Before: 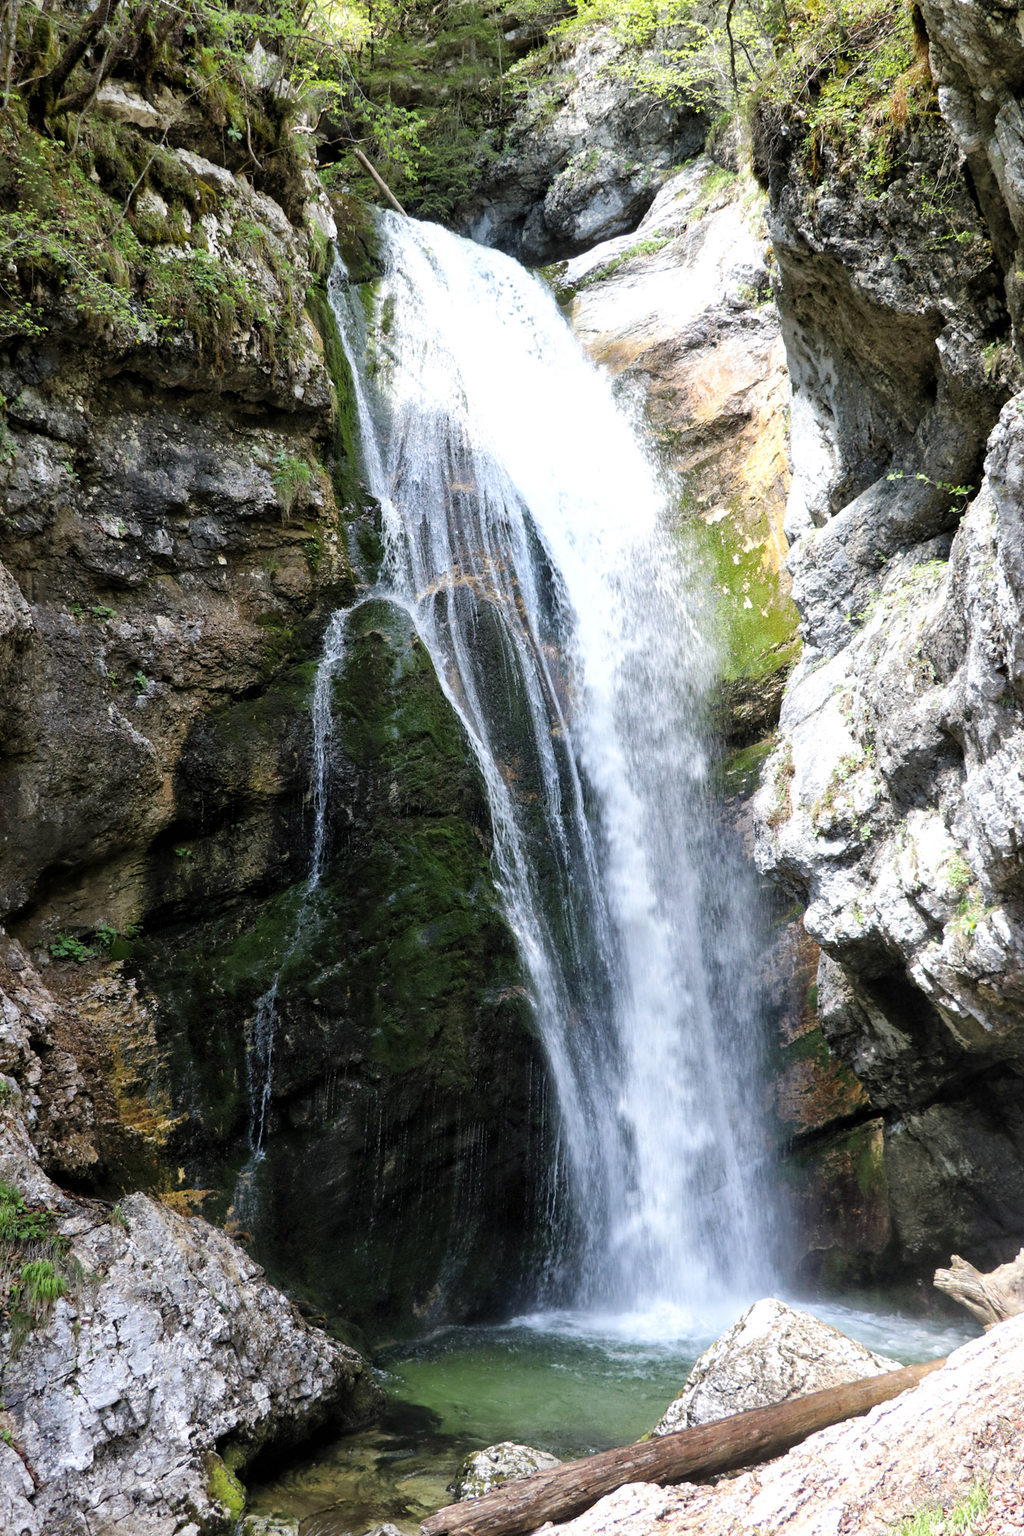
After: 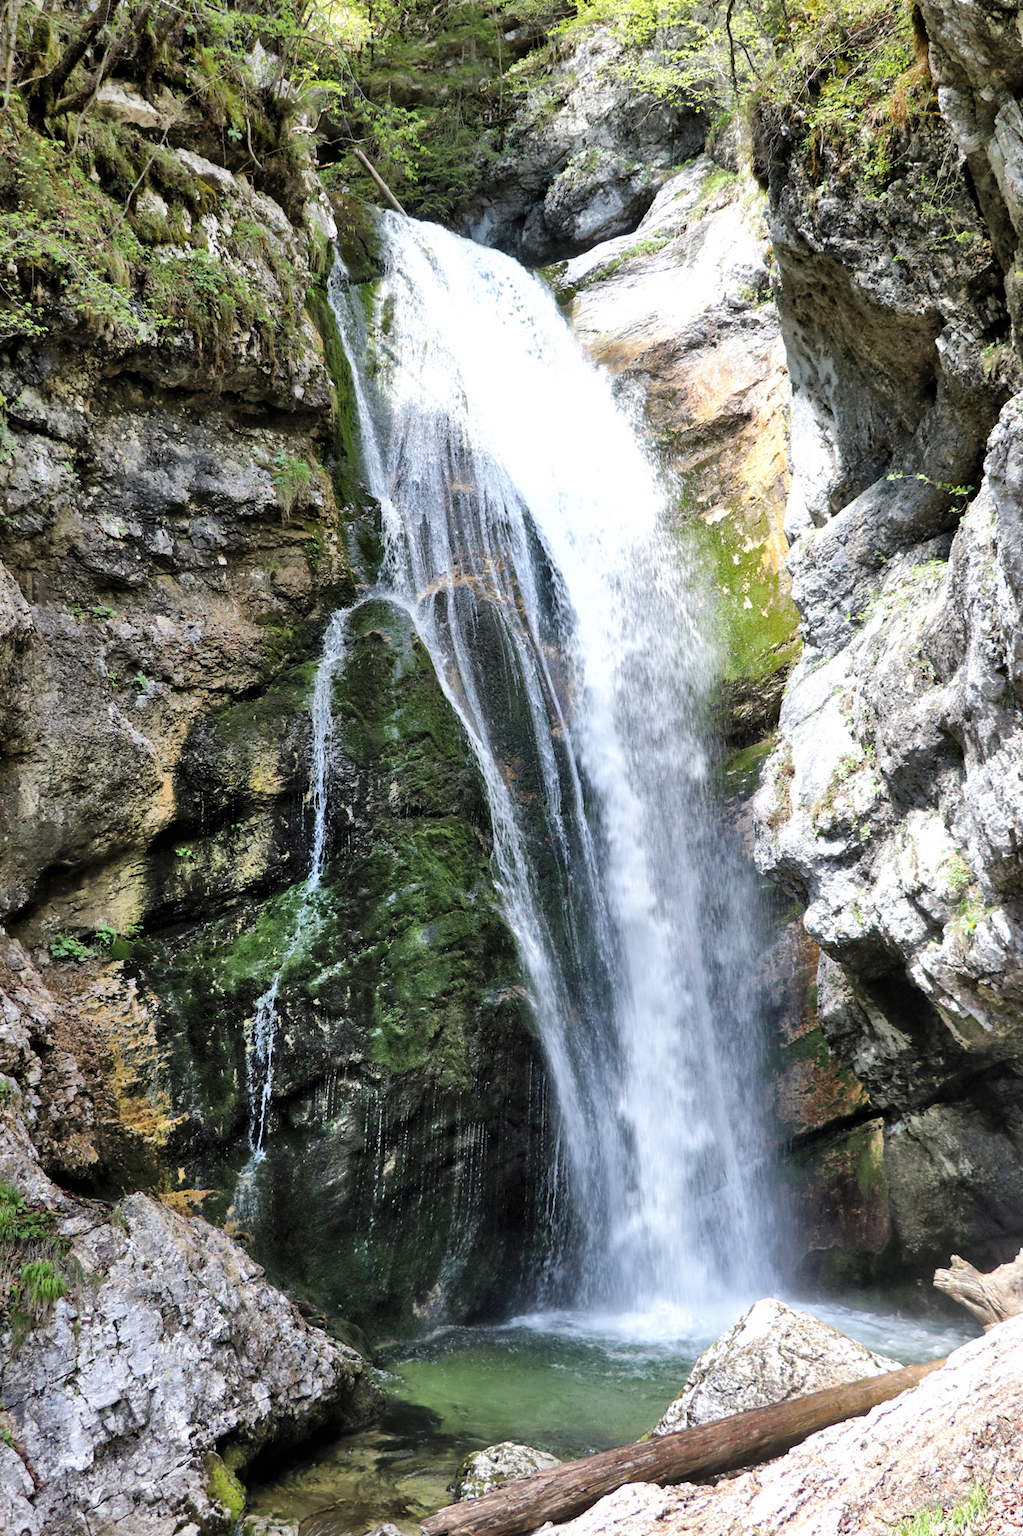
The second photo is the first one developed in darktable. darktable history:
shadows and highlights: shadows 76.2, highlights -26.46, soften with gaussian
